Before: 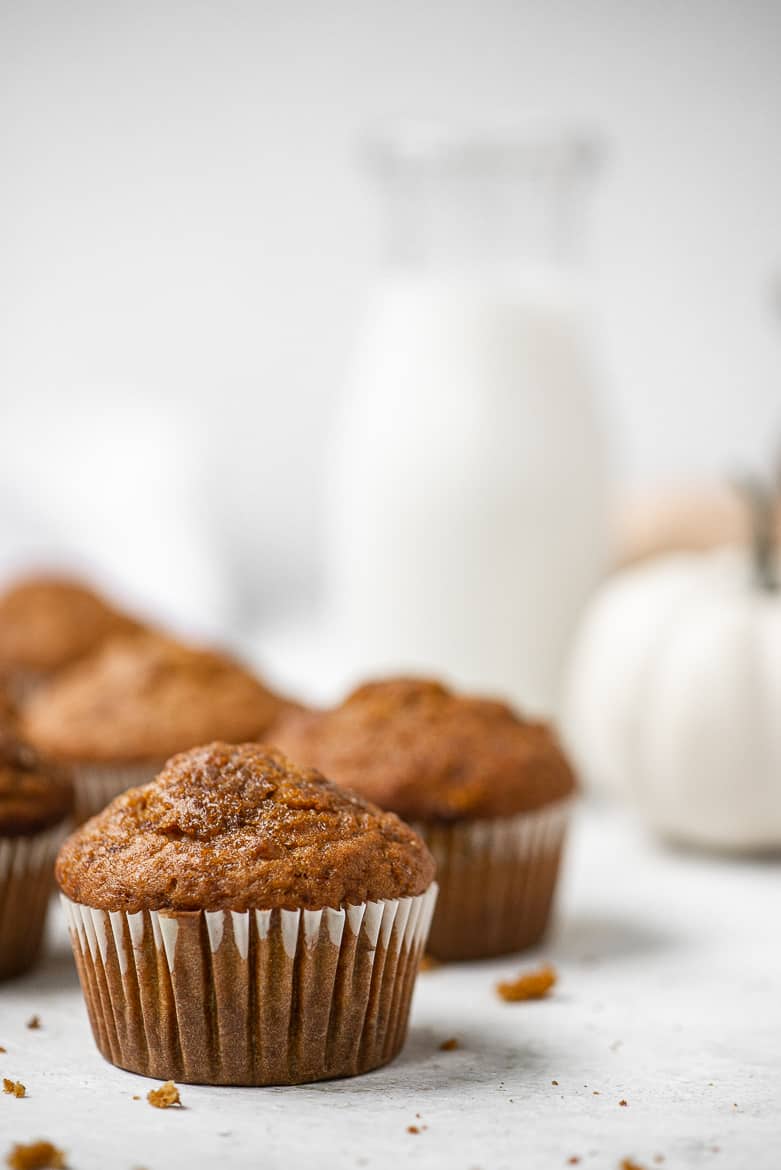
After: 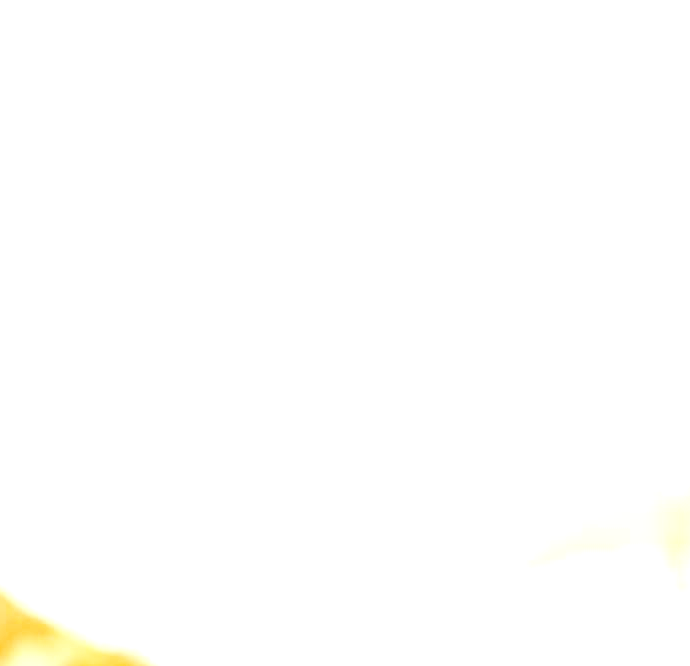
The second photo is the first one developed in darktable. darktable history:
levels: levels [0.246, 0.256, 0.506]
exposure: black level correction 0, exposure 0.301 EV, compensate highlight preservation false
filmic rgb: black relative exposure -7.65 EV, white relative exposure 4.56 EV, hardness 3.61
tone equalizer: -8 EV -0.45 EV, -7 EV -0.406 EV, -6 EV -0.369 EV, -5 EV -0.2 EV, -3 EV 0.213 EV, -2 EV 0.328 EV, -1 EV 0.391 EV, +0 EV 0.42 EV, mask exposure compensation -0.499 EV
crop and rotate: left 11.547%, bottom 43.07%
